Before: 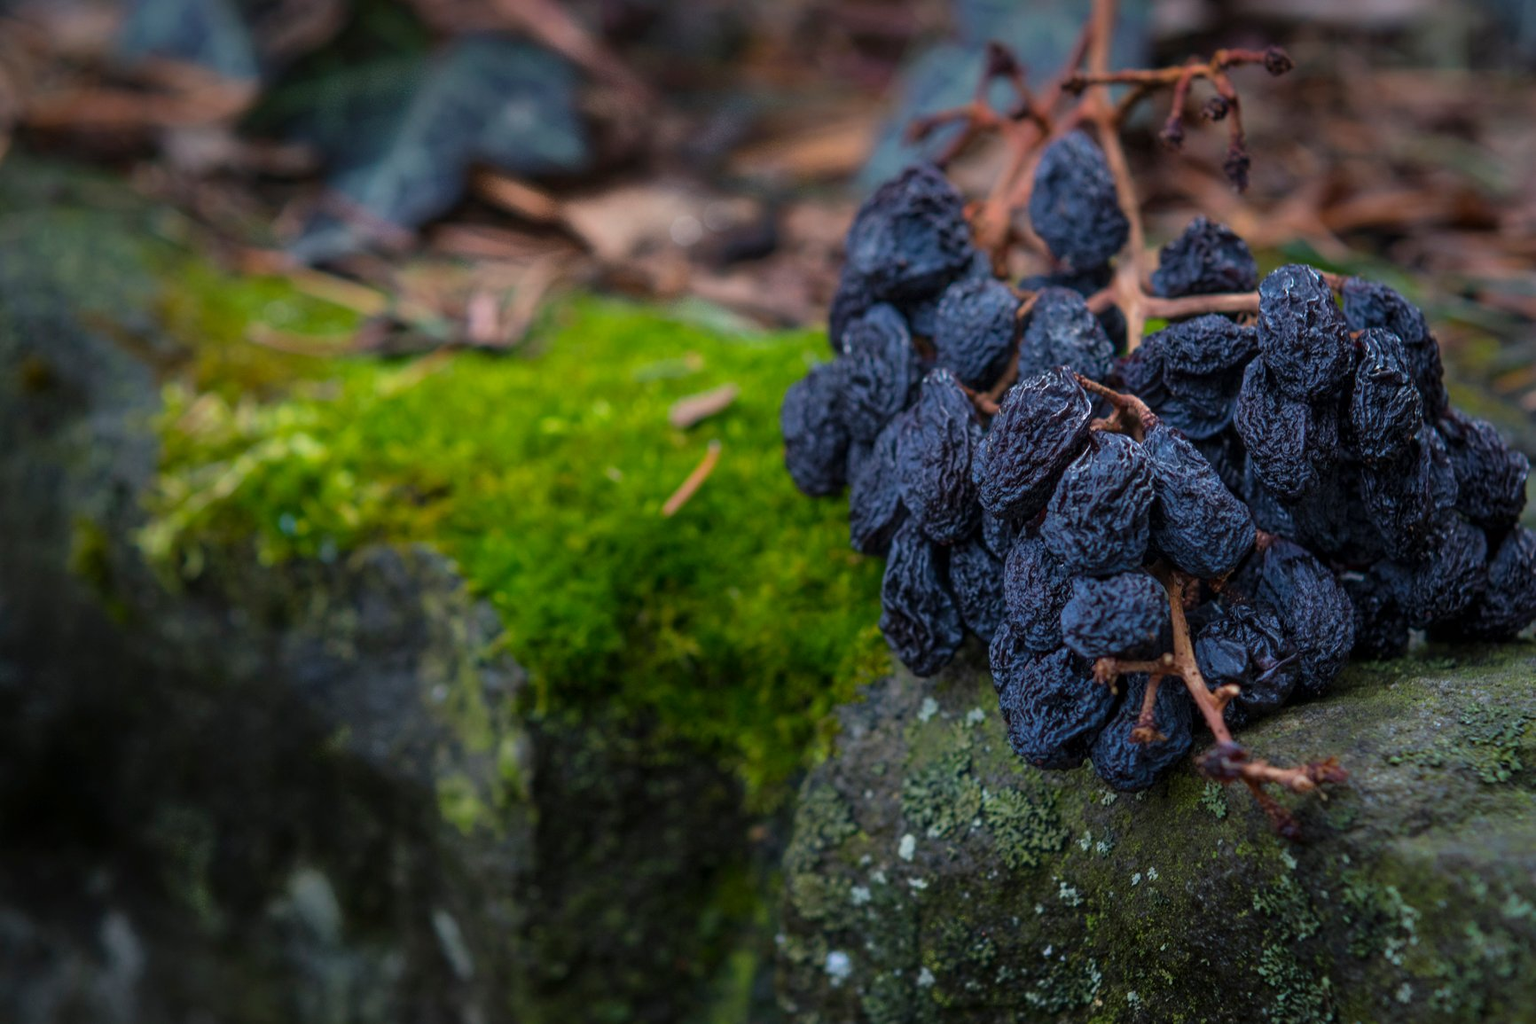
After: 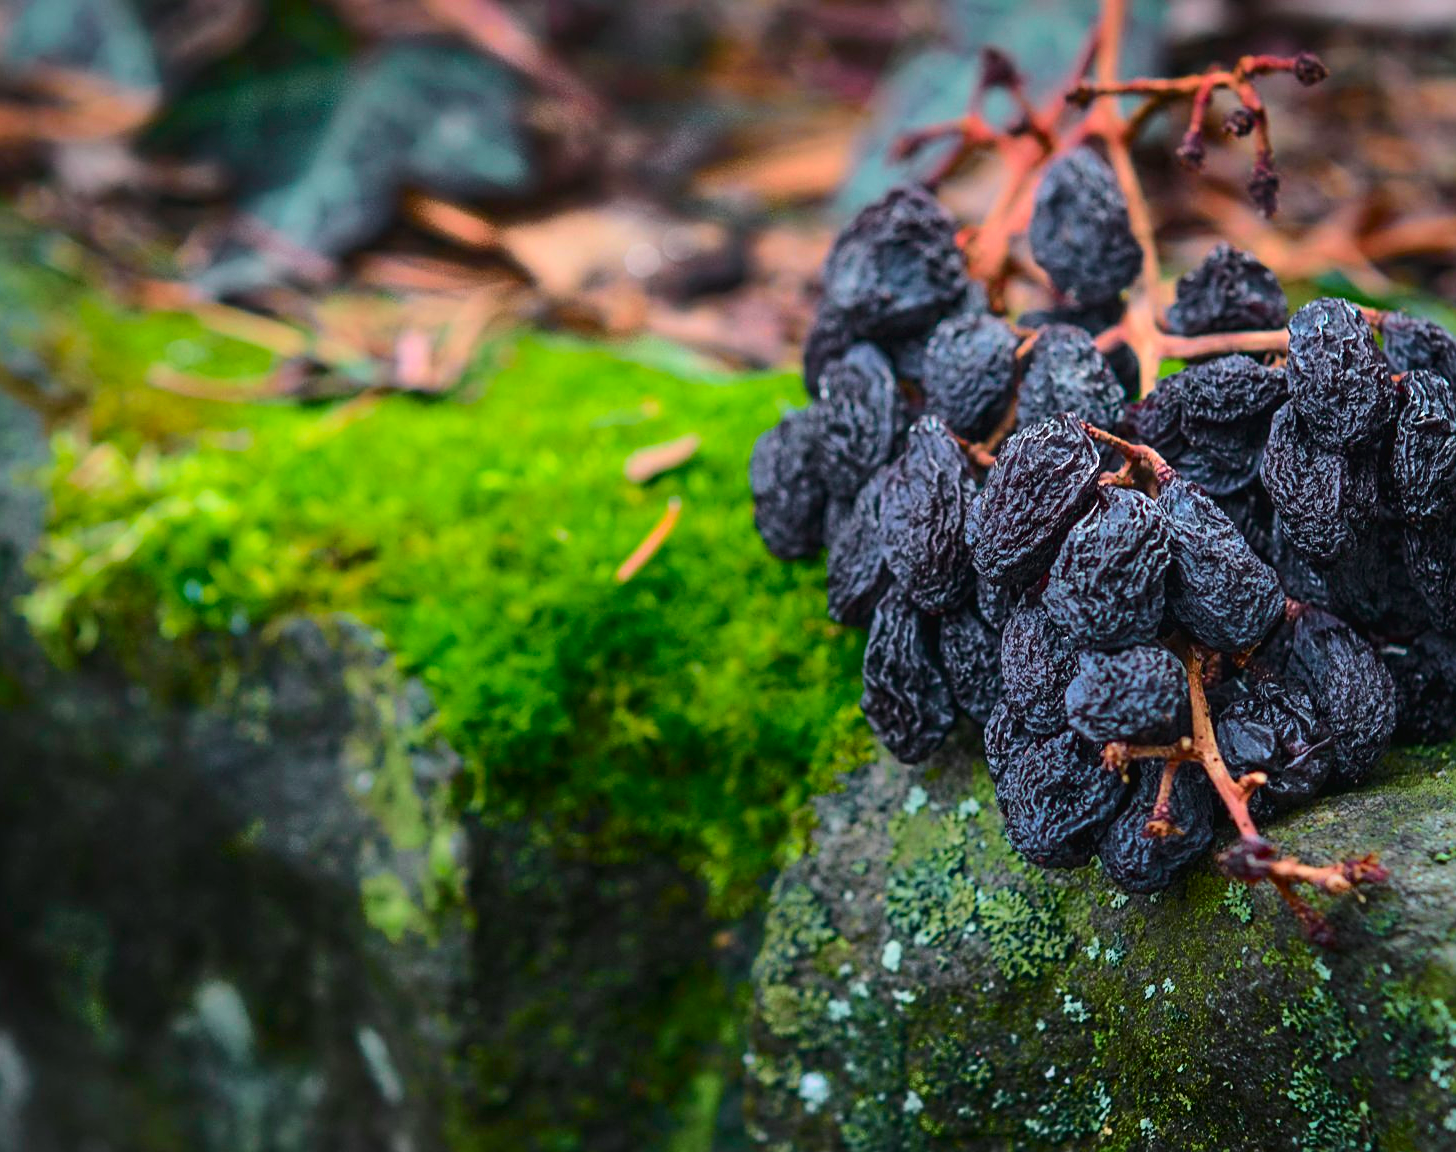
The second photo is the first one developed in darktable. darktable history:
crop: left 7.598%, right 7.873%
sharpen: on, module defaults
tone curve: curves: ch0 [(0, 0.018) (0.036, 0.038) (0.15, 0.131) (0.27, 0.247) (0.503, 0.556) (0.763, 0.785) (1, 0.919)]; ch1 [(0, 0) (0.203, 0.158) (0.333, 0.283) (0.451, 0.417) (0.502, 0.5) (0.519, 0.522) (0.562, 0.588) (0.603, 0.664) (0.722, 0.813) (1, 1)]; ch2 [(0, 0) (0.29, 0.295) (0.404, 0.436) (0.497, 0.499) (0.521, 0.523) (0.561, 0.605) (0.639, 0.664) (0.712, 0.764) (1, 1)], color space Lab, independent channels, preserve colors none
exposure: black level correction 0, exposure 0.7 EV, compensate exposure bias true, compensate highlight preservation false
